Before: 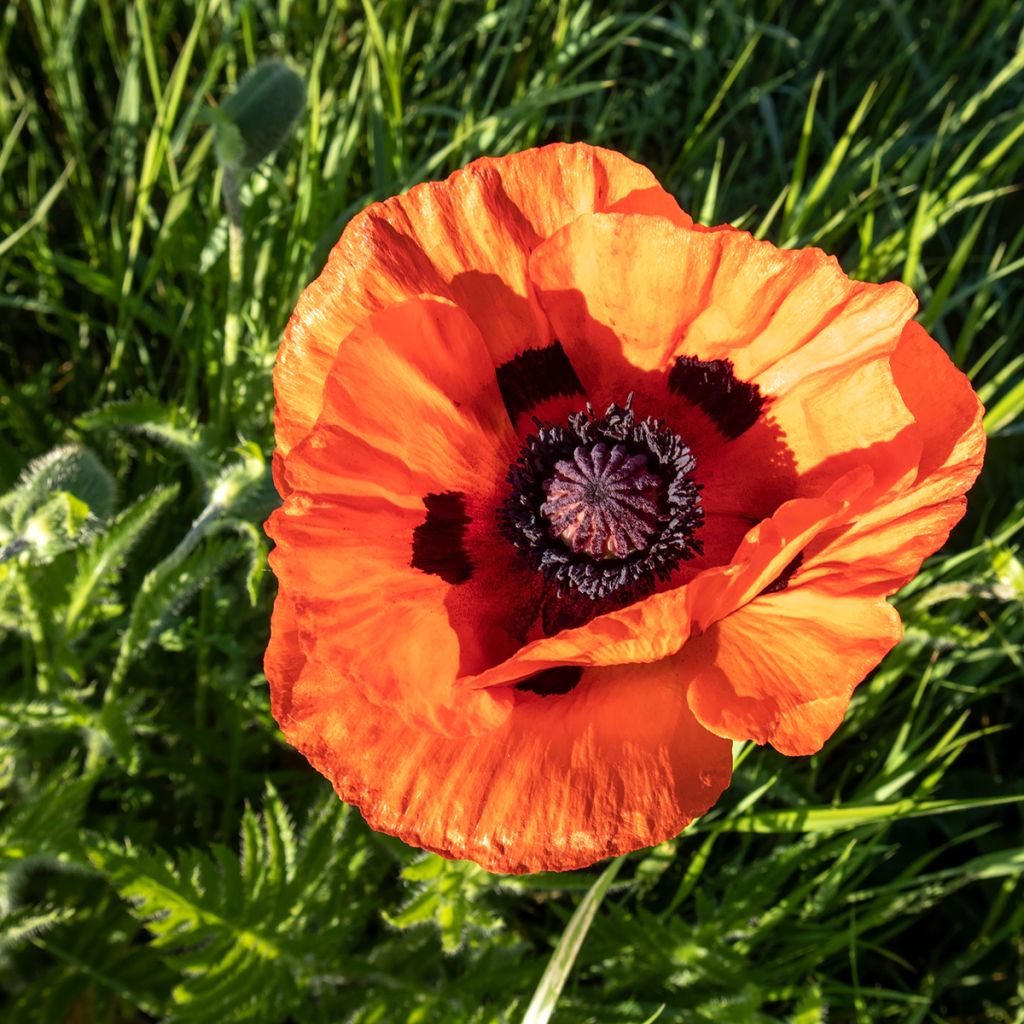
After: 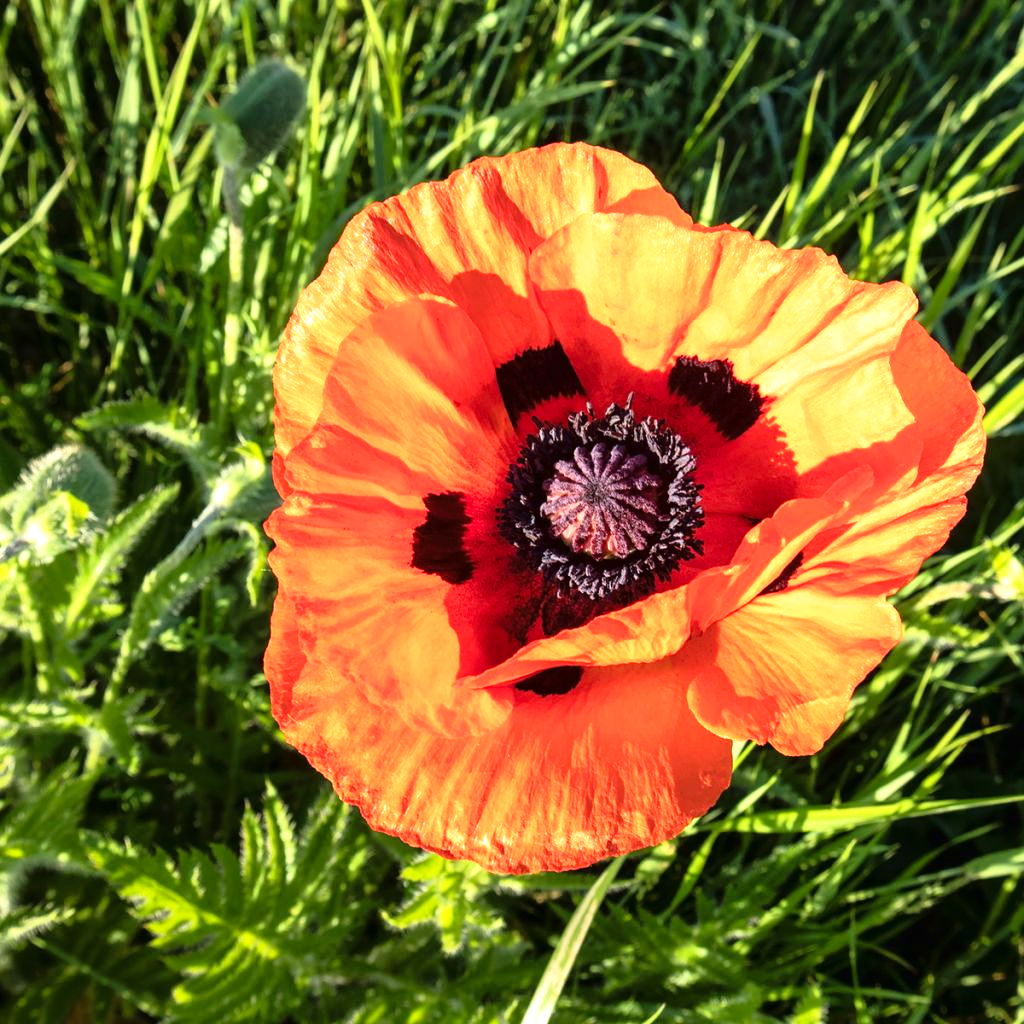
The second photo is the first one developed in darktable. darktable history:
exposure: exposure 0.655 EV, compensate highlight preservation false
tone curve: curves: ch0 [(0, 0.009) (0.105, 0.08) (0.195, 0.18) (0.283, 0.316) (0.384, 0.434) (0.485, 0.531) (0.638, 0.69) (0.81, 0.872) (1, 0.977)]; ch1 [(0, 0) (0.161, 0.092) (0.35, 0.33) (0.379, 0.401) (0.456, 0.469) (0.502, 0.5) (0.525, 0.514) (0.586, 0.604) (0.642, 0.645) (0.858, 0.817) (1, 0.942)]; ch2 [(0, 0) (0.371, 0.362) (0.437, 0.437) (0.48, 0.49) (0.53, 0.515) (0.56, 0.571) (0.622, 0.606) (0.881, 0.795) (1, 0.929)], color space Lab, linked channels, preserve colors none
